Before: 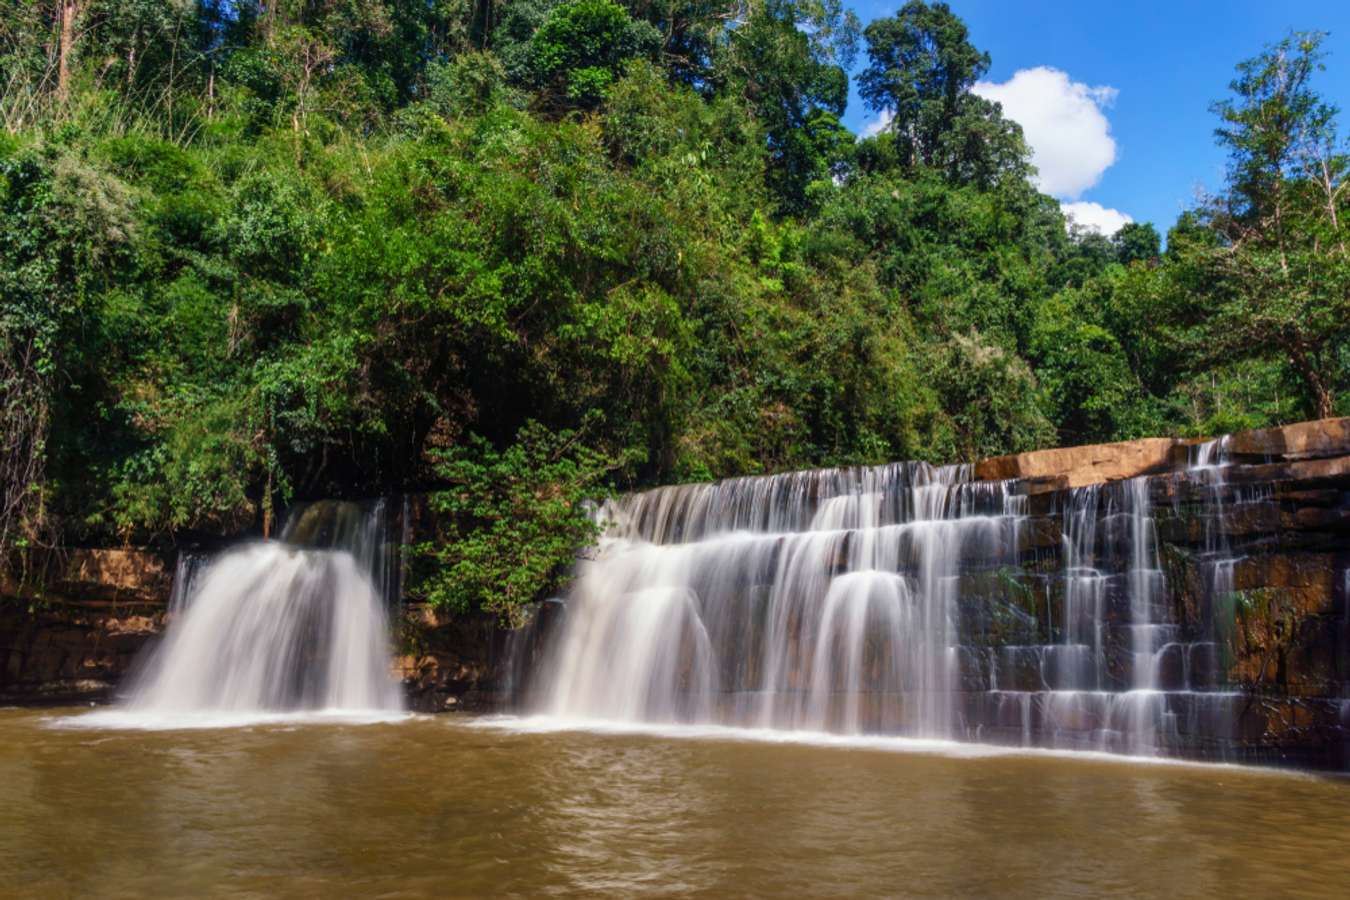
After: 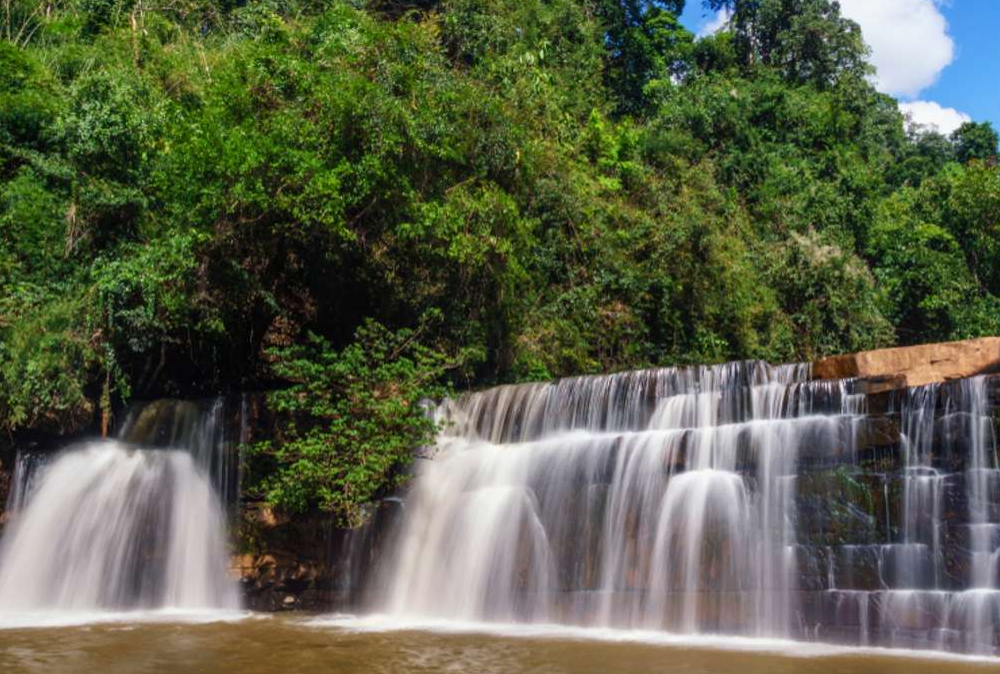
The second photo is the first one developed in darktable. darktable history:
crop and rotate: left 12.07%, top 11.326%, right 13.801%, bottom 13.762%
